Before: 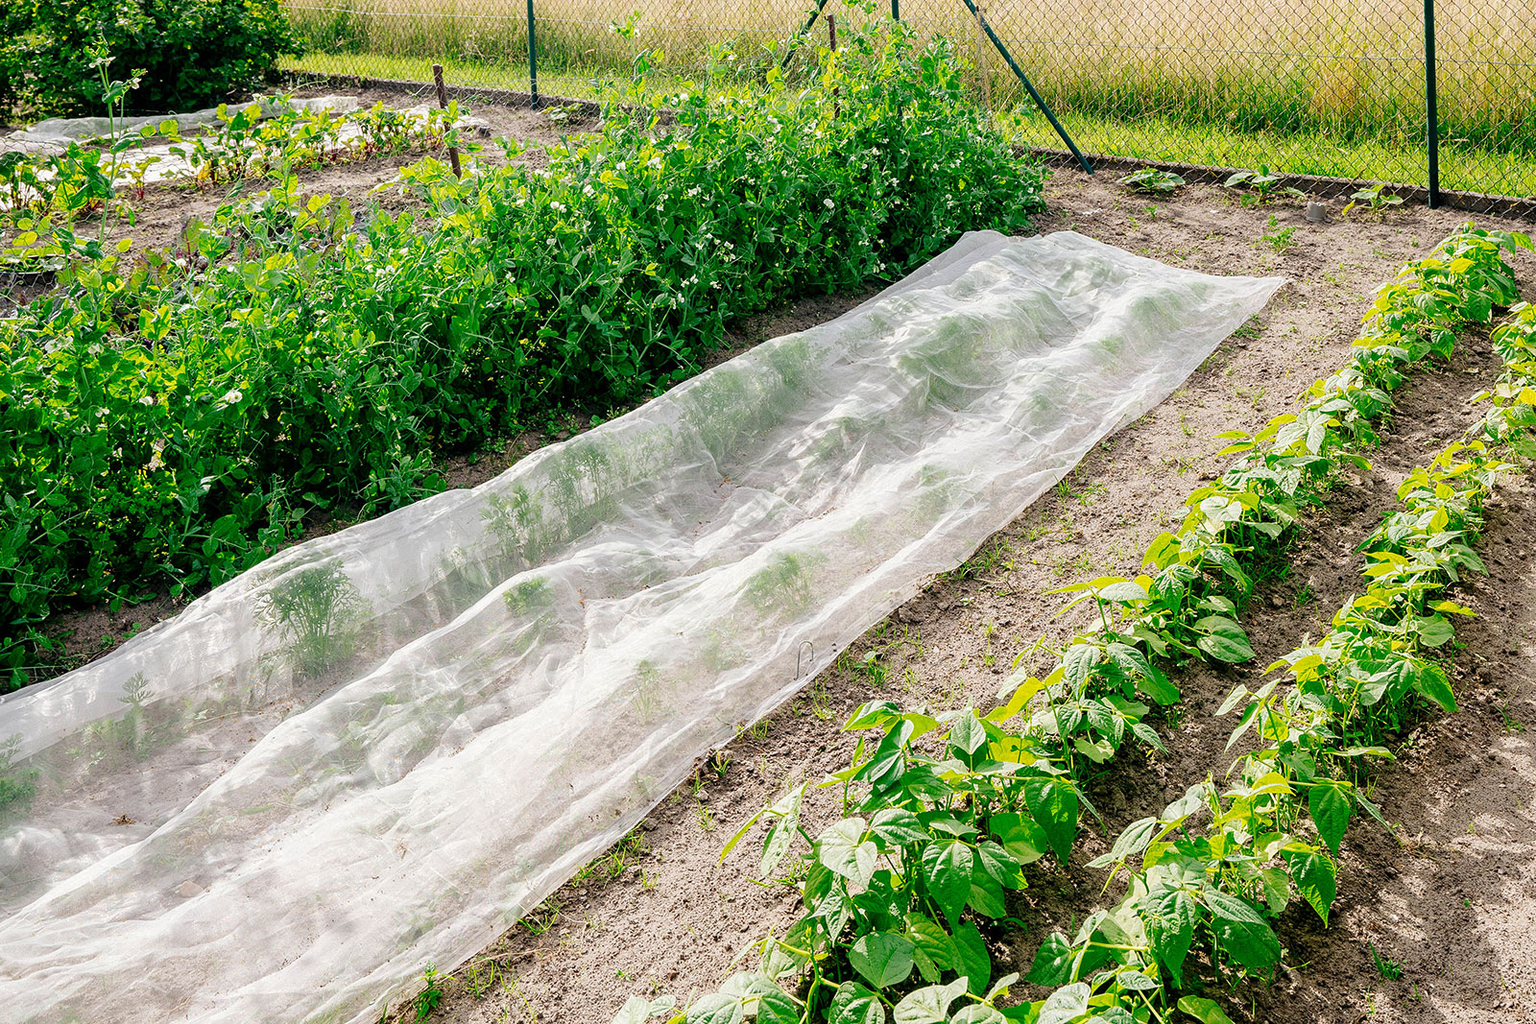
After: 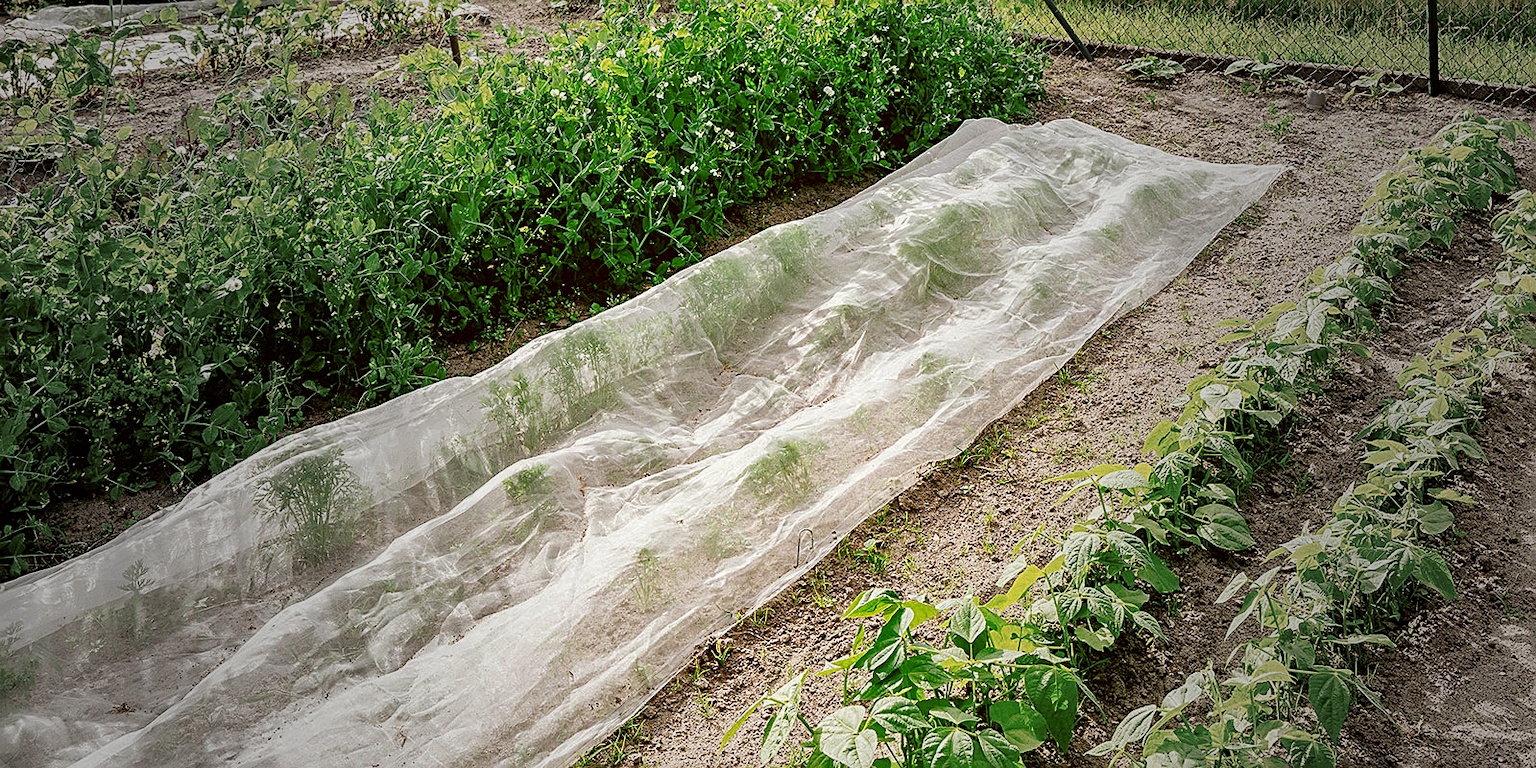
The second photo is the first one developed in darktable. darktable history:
crop: top 11.023%, bottom 13.876%
exposure: compensate highlight preservation false
sharpen: on, module defaults
shadows and highlights: highlights color adjustment 52.42%, soften with gaussian
vignetting: fall-off start 16.5%, fall-off radius 101.07%, width/height ratio 0.72, dithering 8-bit output
color correction: highlights a* -0.597, highlights b* 0.157, shadows a* 4.85, shadows b* 20.67
